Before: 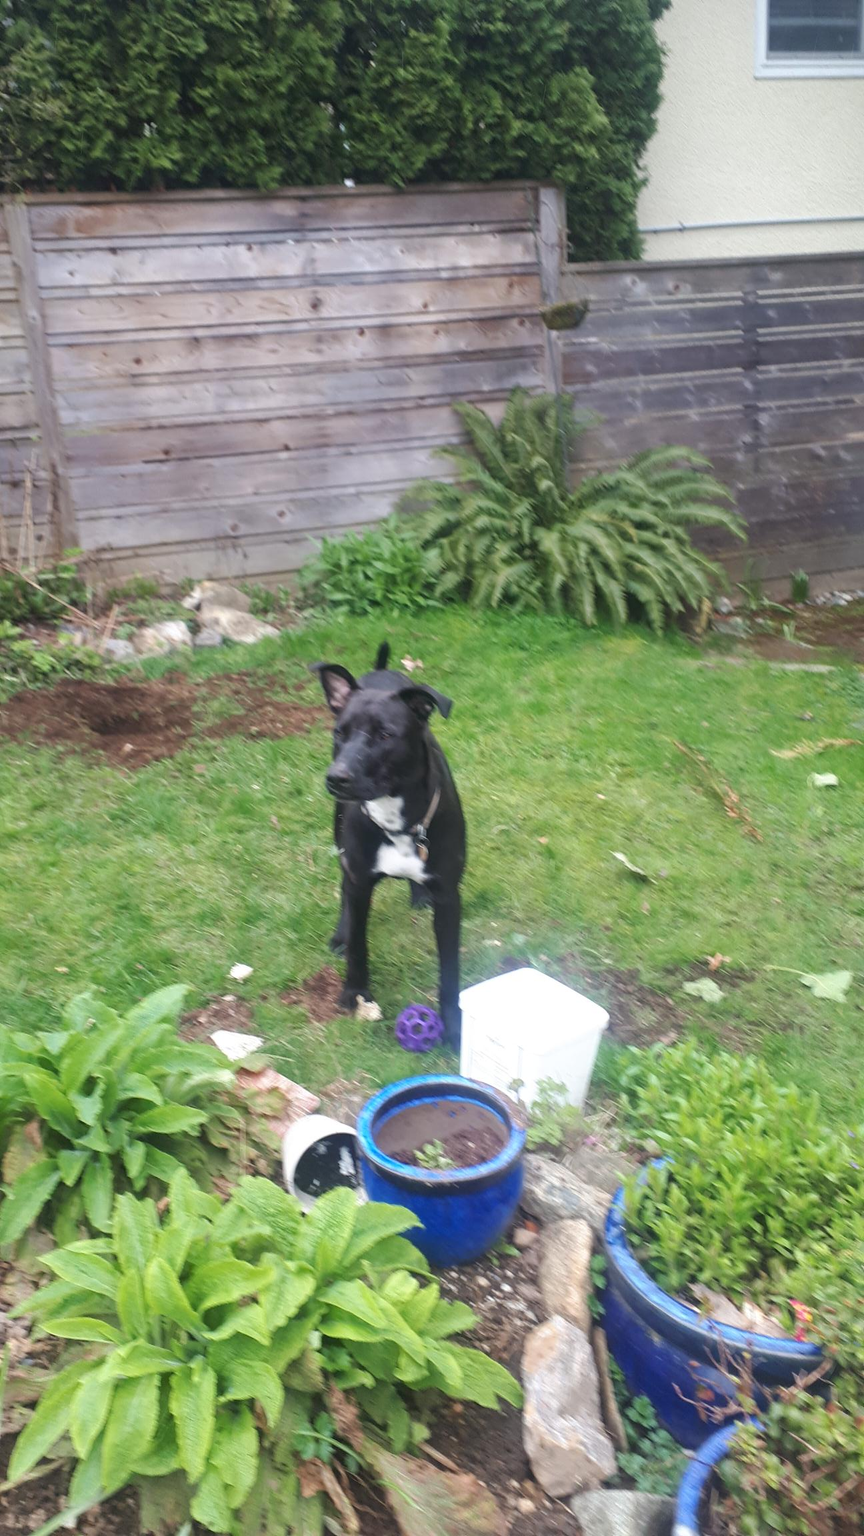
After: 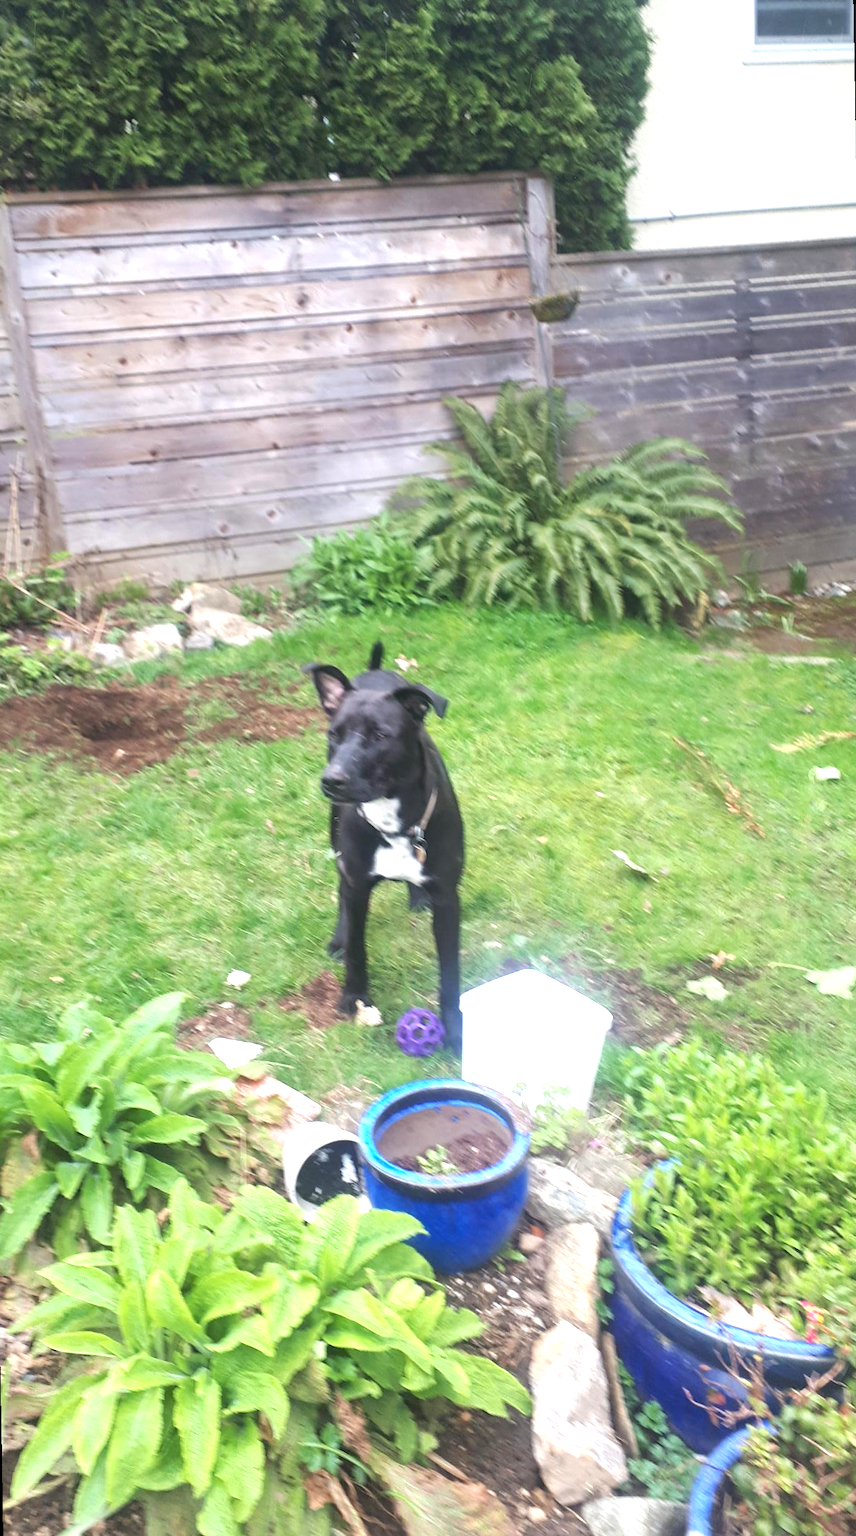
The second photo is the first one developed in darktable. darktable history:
rotate and perspective: rotation -1°, crop left 0.011, crop right 0.989, crop top 0.025, crop bottom 0.975
exposure: exposure 0.766 EV, compensate highlight preservation false
